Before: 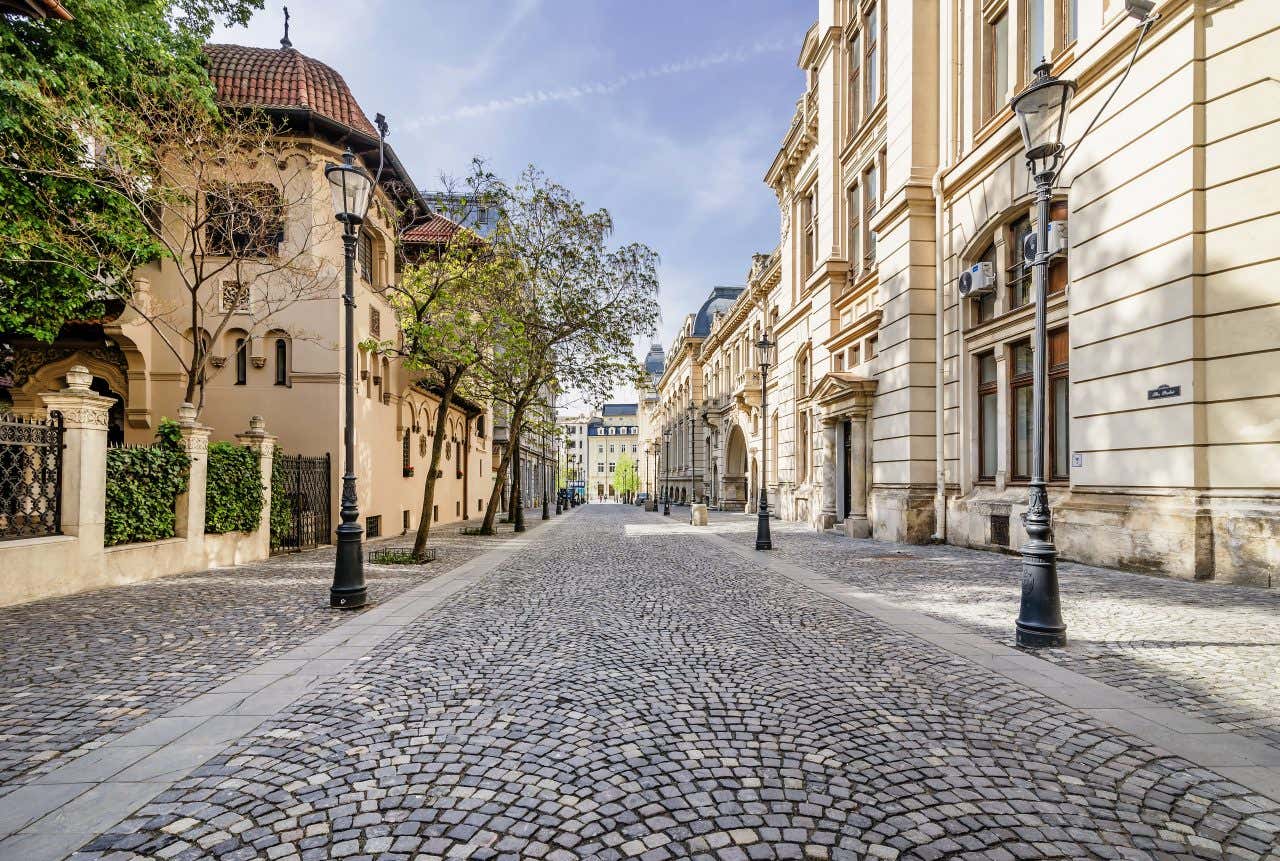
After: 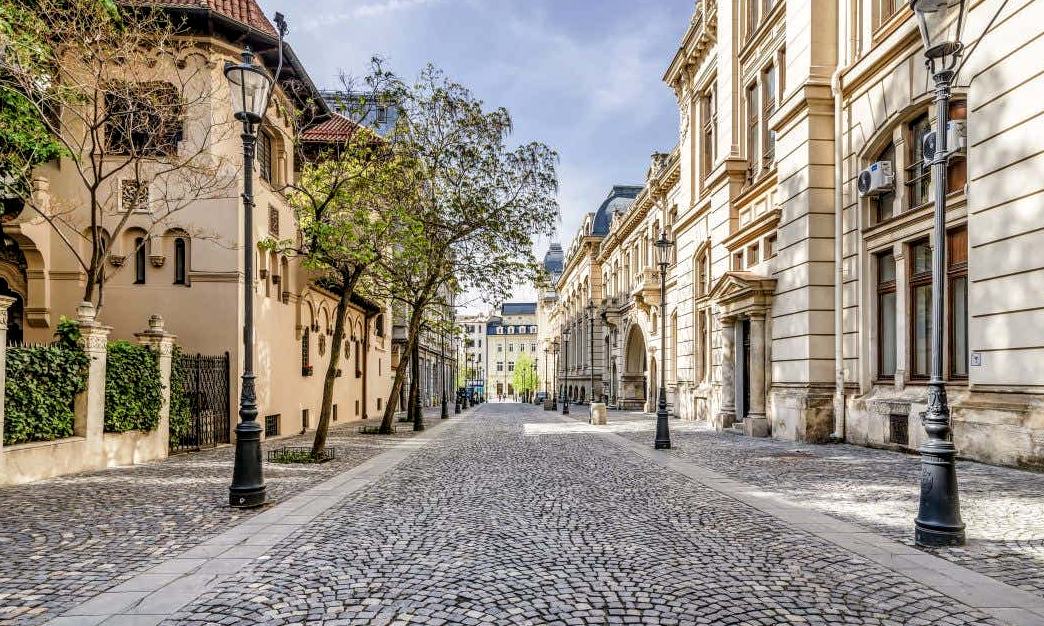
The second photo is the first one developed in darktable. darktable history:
local contrast: highlights 32%, detail 134%
crop: left 7.91%, top 11.747%, right 10.464%, bottom 15.479%
